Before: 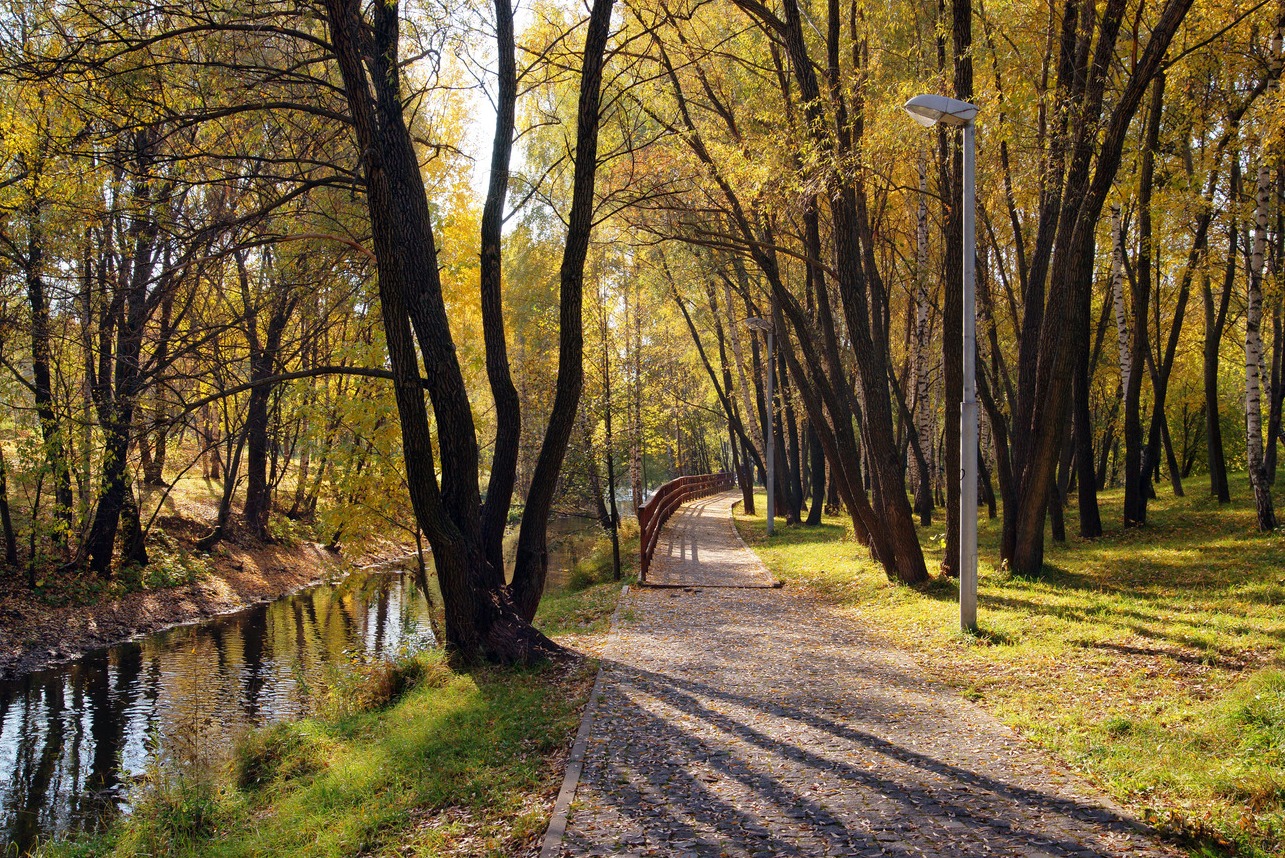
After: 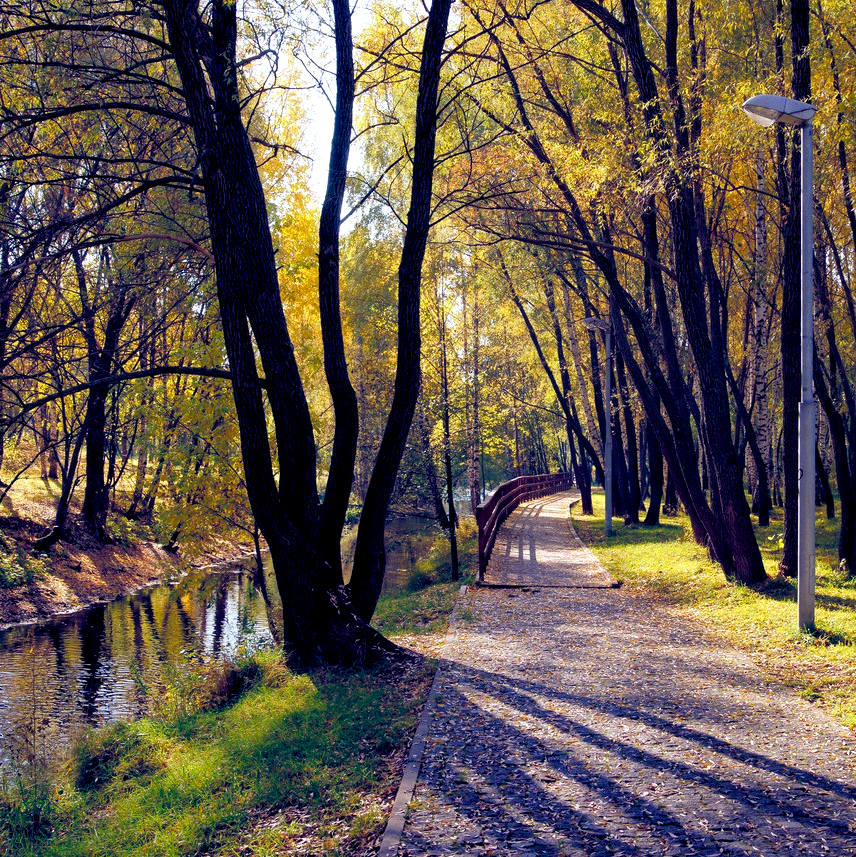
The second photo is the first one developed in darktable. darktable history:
color balance rgb: shadows lift › luminance -41.13%, shadows lift › chroma 14.13%, shadows lift › hue 260°, power › luminance -3.76%, power › chroma 0.56%, power › hue 40.37°, highlights gain › luminance 16.81%, highlights gain › chroma 2.94%, highlights gain › hue 260°, global offset › luminance -0.29%, global offset › chroma 0.31%, global offset › hue 260°, perceptual saturation grading › global saturation 20%, perceptual saturation grading › highlights -13.92%, perceptual saturation grading › shadows 50%
crop and rotate: left 12.648%, right 20.685%
